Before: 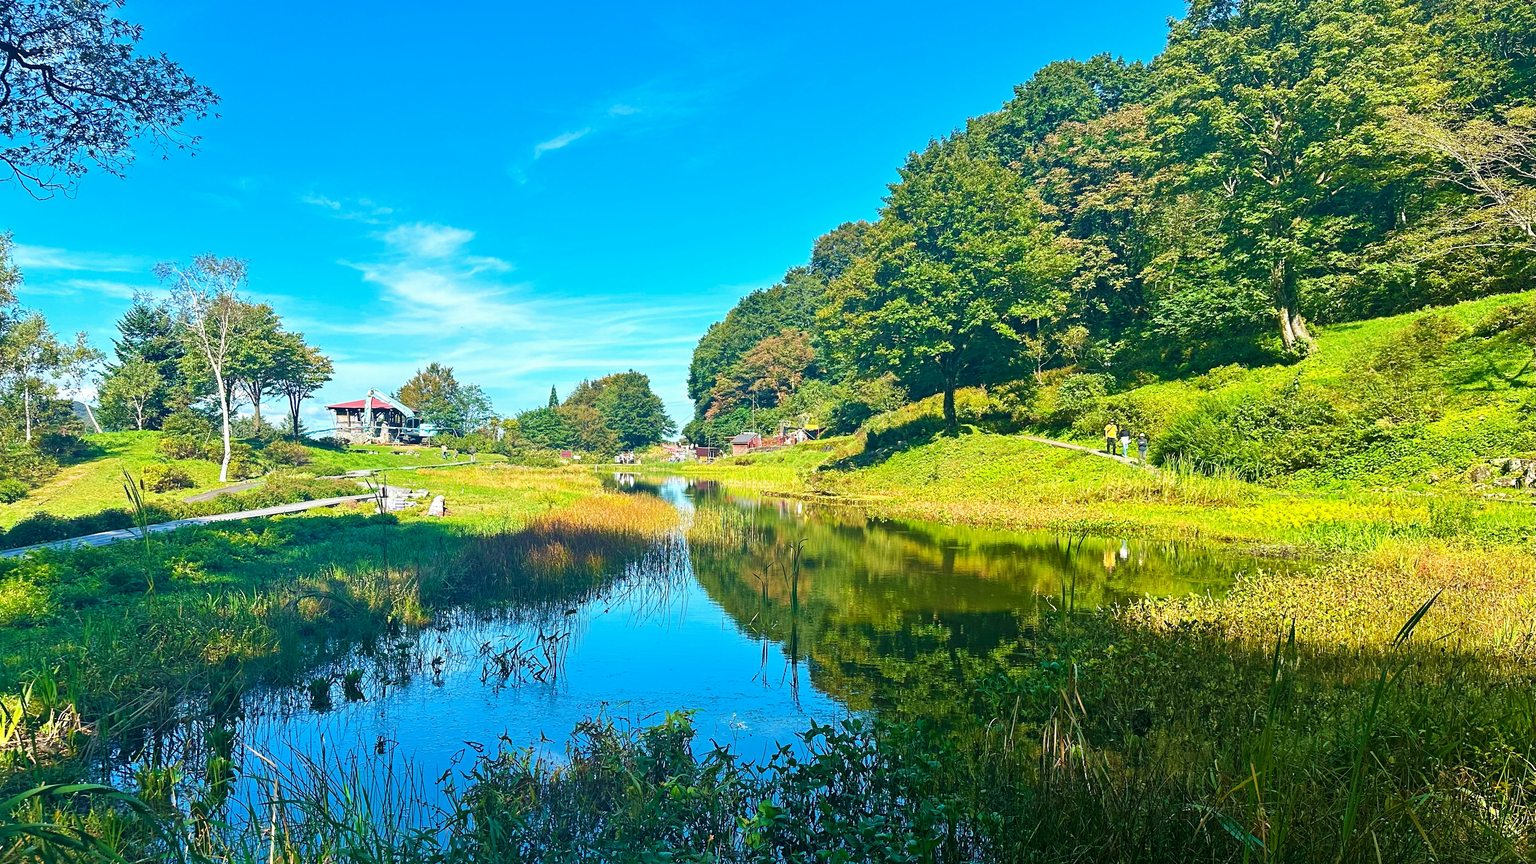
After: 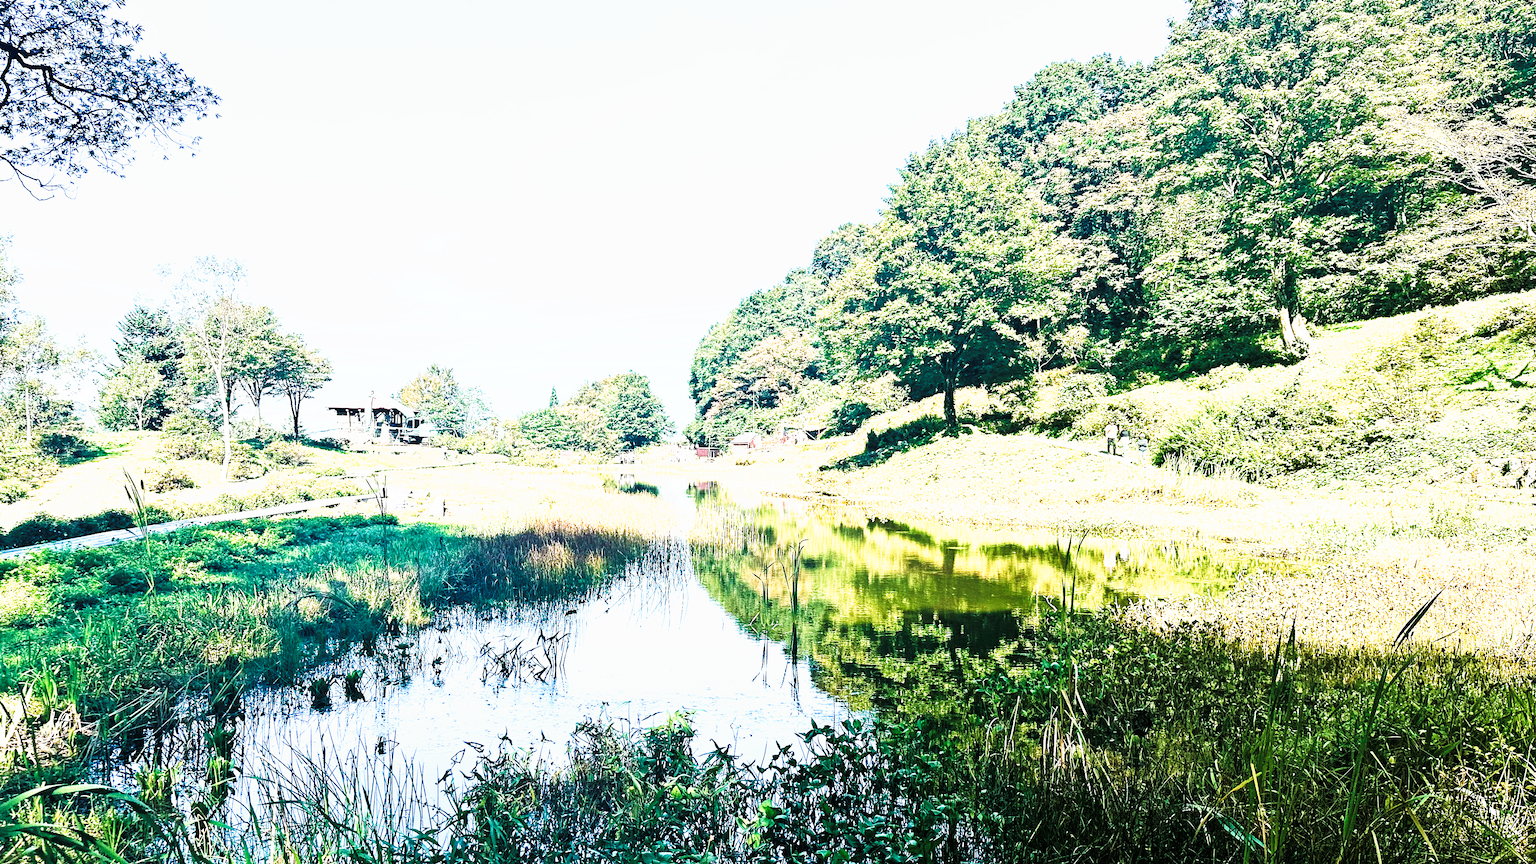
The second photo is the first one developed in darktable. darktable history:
tone curve: curves: ch0 [(0, 0) (0.003, 0) (0.011, 0.001) (0.025, 0.003) (0.044, 0.003) (0.069, 0.006) (0.1, 0.009) (0.136, 0.014) (0.177, 0.029) (0.224, 0.061) (0.277, 0.127) (0.335, 0.218) (0.399, 0.38) (0.468, 0.588) (0.543, 0.809) (0.623, 0.947) (0.709, 0.987) (0.801, 0.99) (0.898, 0.99) (1, 1)], preserve colors none
contrast brightness saturation: brightness 0.18, saturation -0.5
